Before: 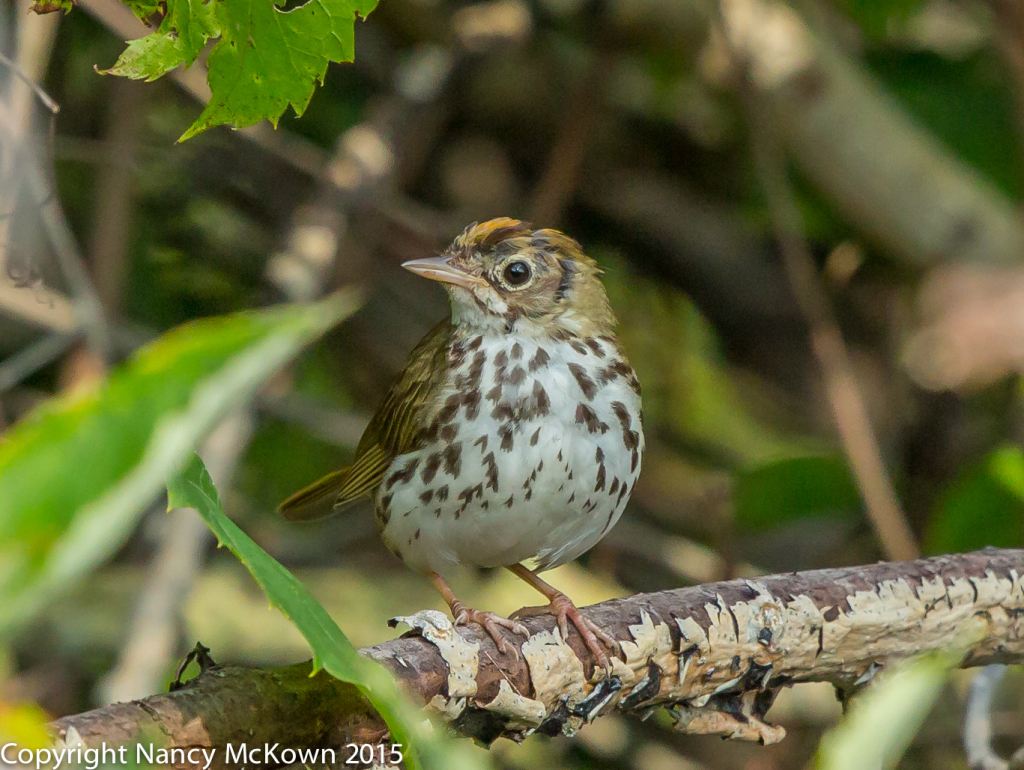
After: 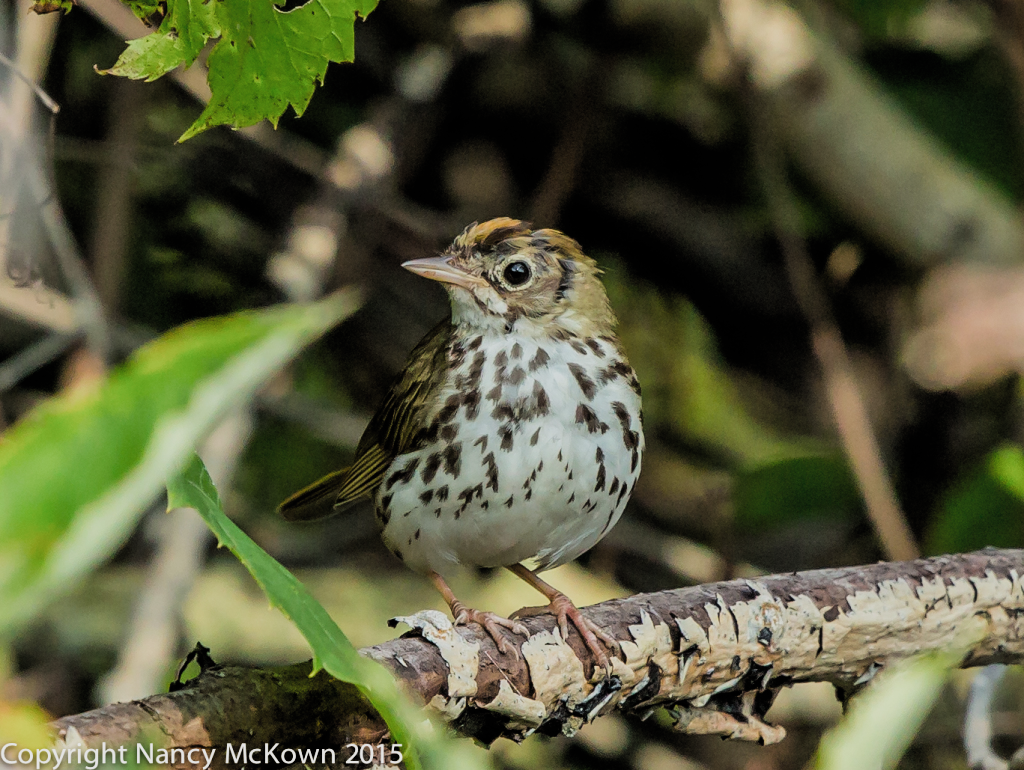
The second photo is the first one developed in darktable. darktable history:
filmic rgb: black relative exposure -5.03 EV, white relative exposure 3.97 EV, hardness 2.9, contrast 1.301, color science v4 (2020)
